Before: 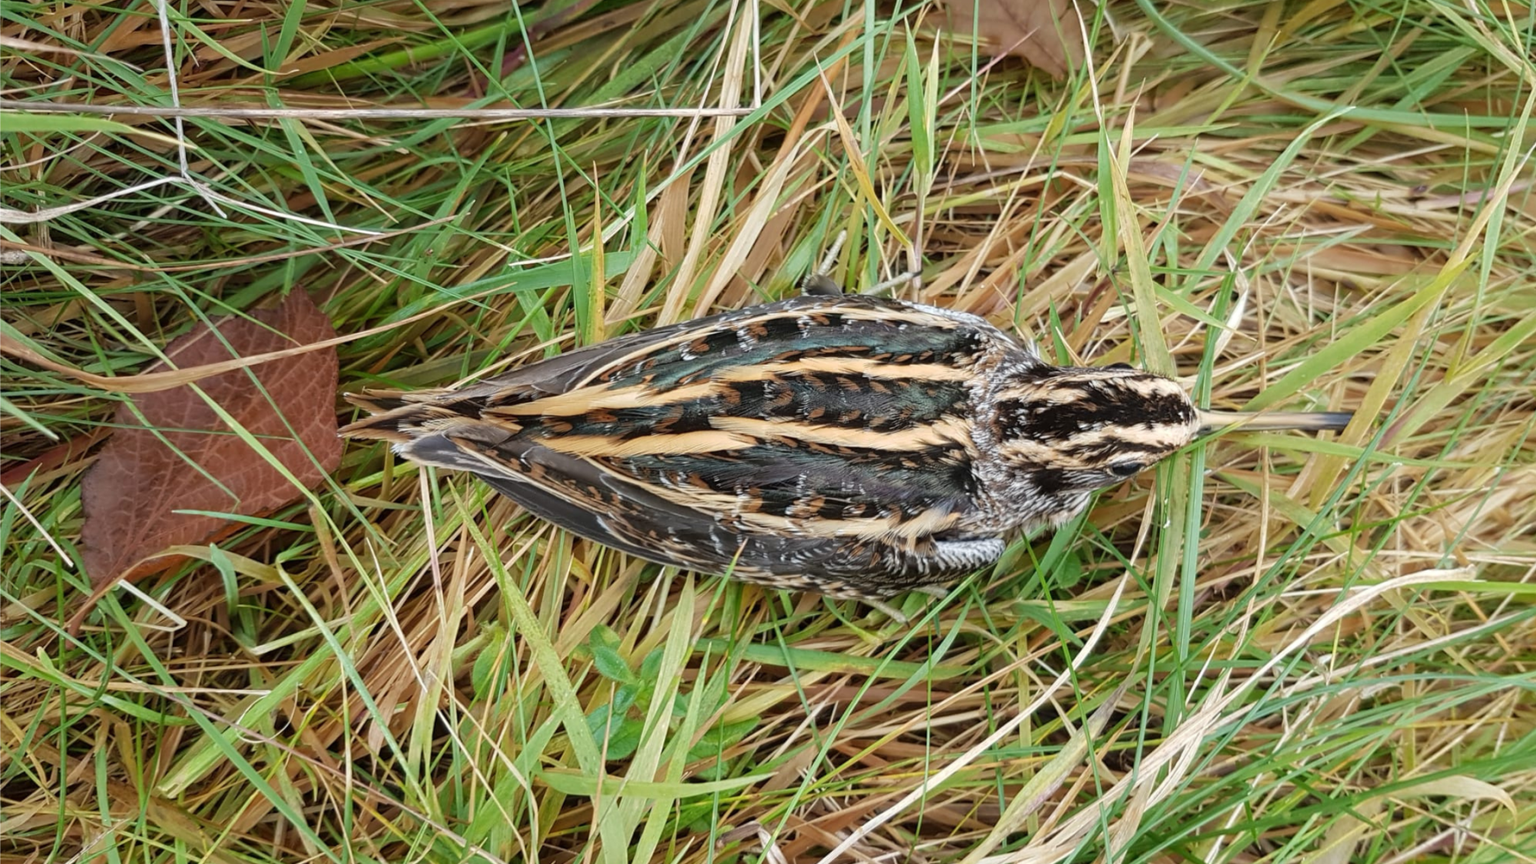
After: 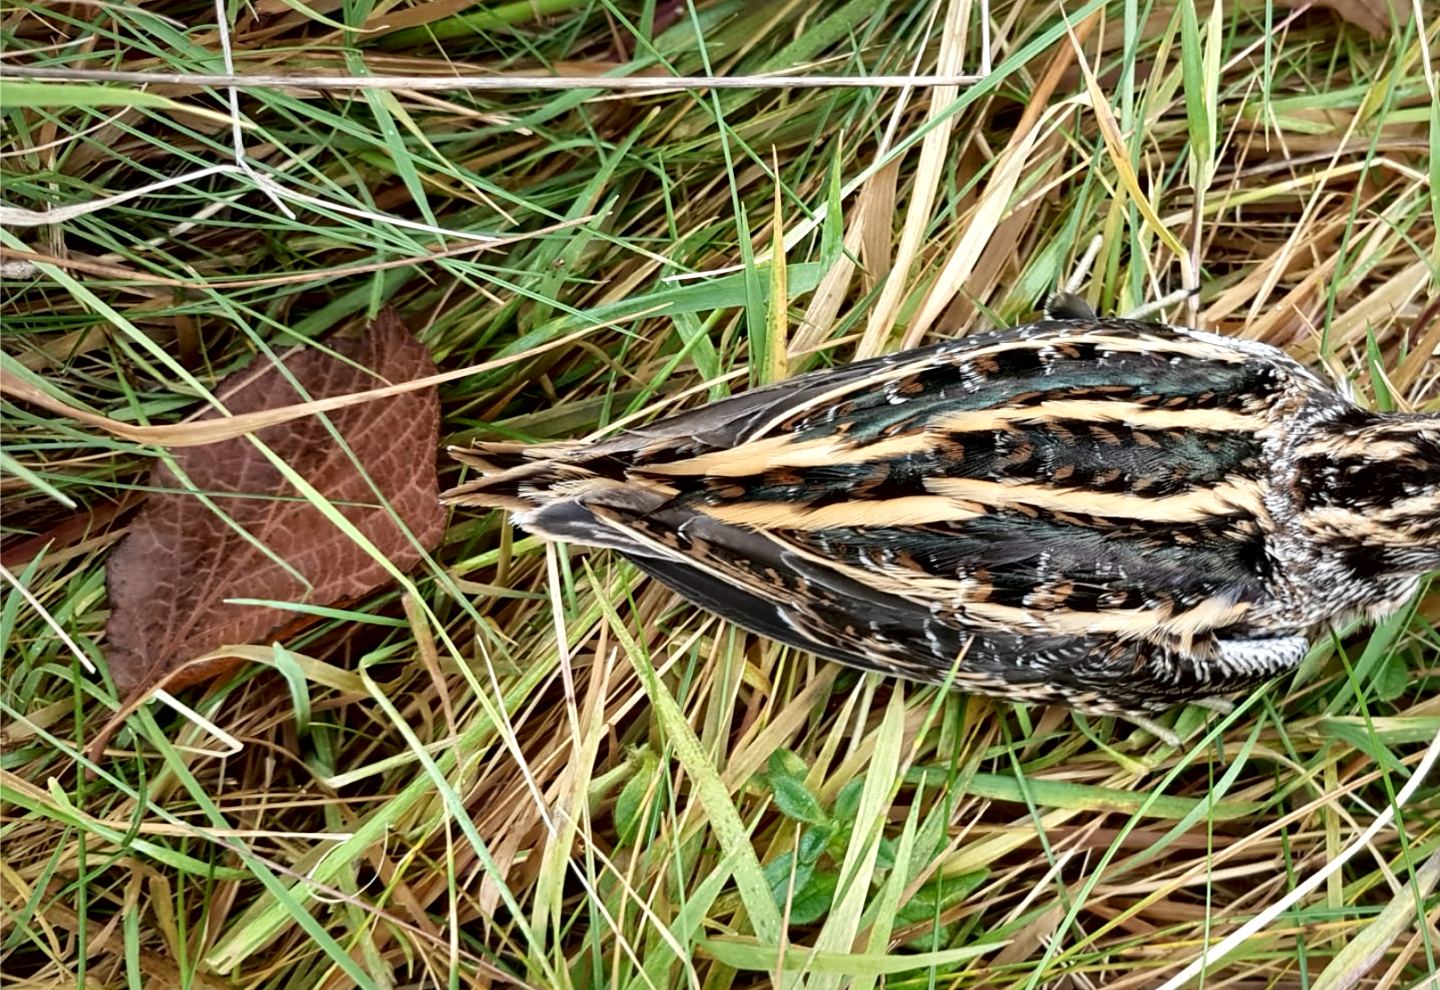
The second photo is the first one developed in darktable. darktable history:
crop: top 5.803%, right 27.864%, bottom 5.804%
local contrast: mode bilateral grid, contrast 44, coarseness 69, detail 214%, midtone range 0.2
